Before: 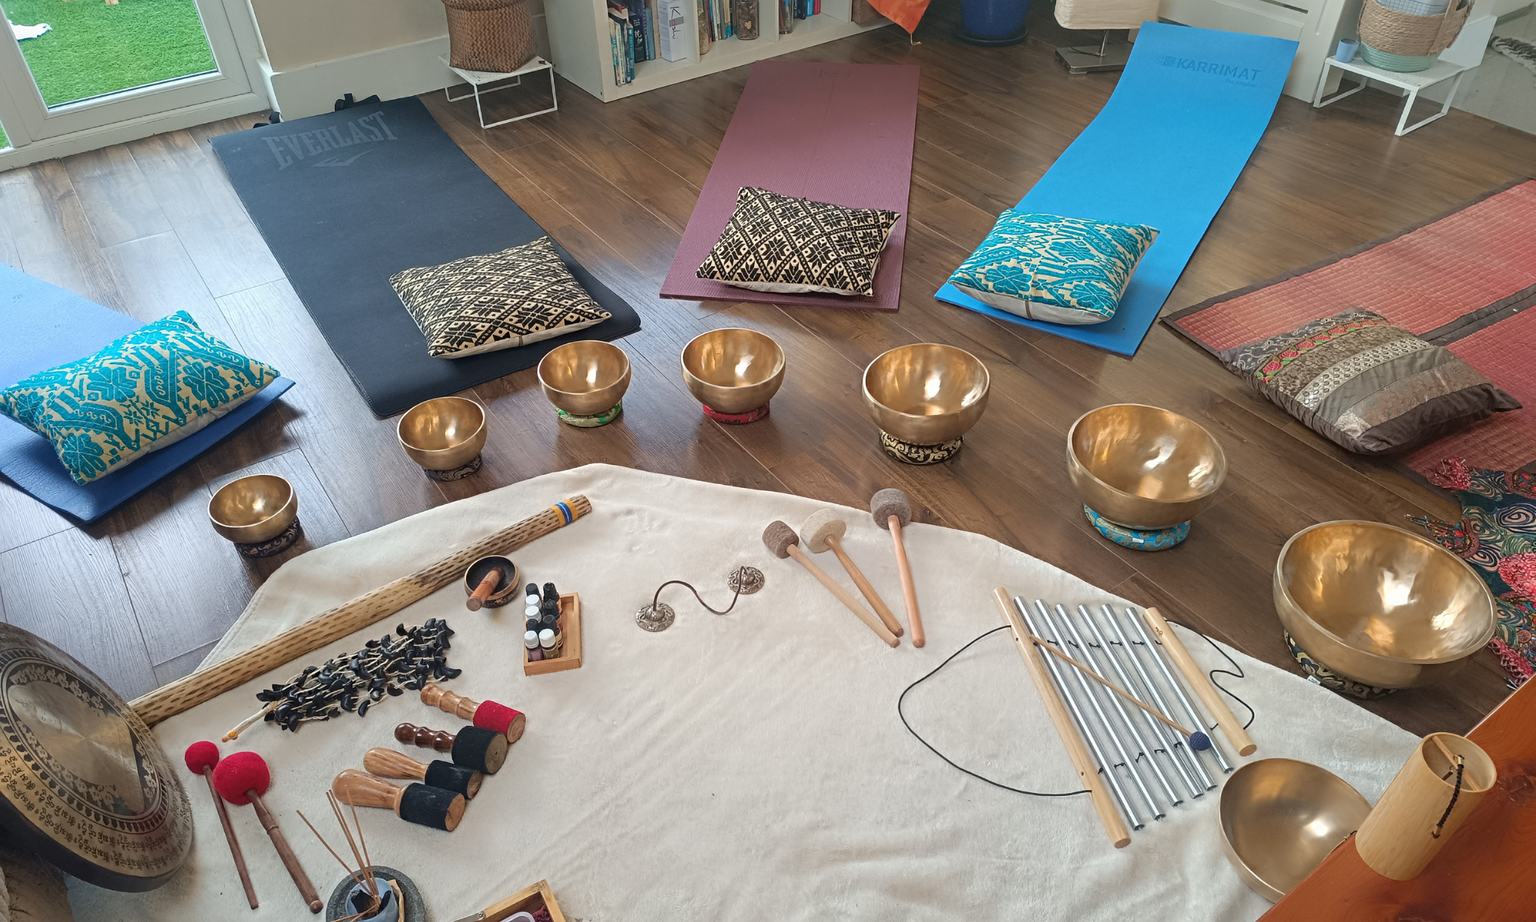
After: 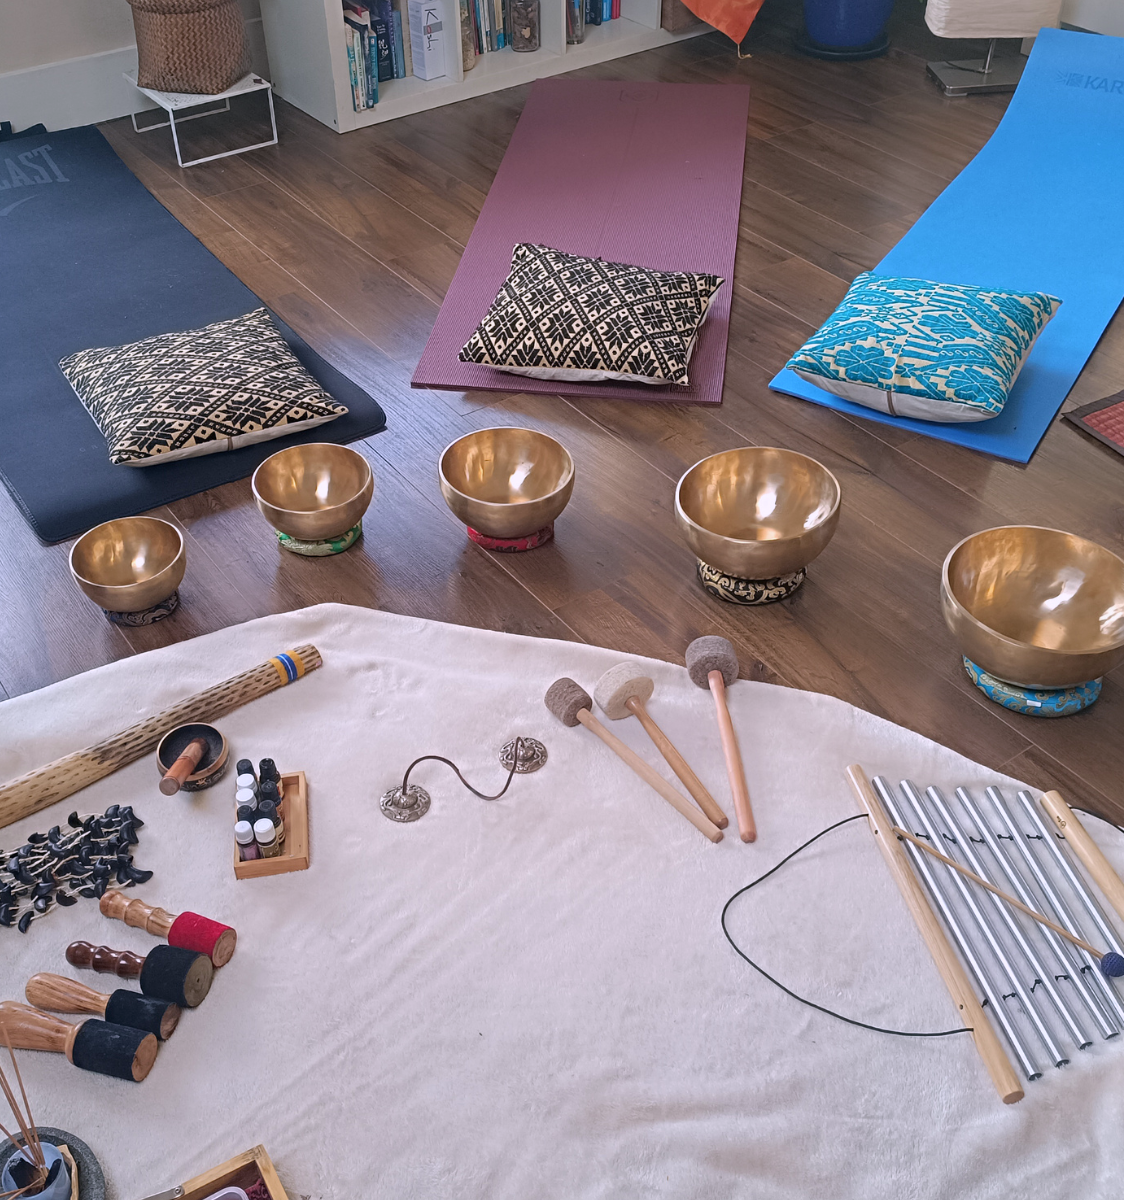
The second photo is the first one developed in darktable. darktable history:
crop and rotate: left 22.412%, right 21.361%
color correction: highlights a* 11.31, highlights b* 11.79
exposure: exposure -0.109 EV, compensate exposure bias true, compensate highlight preservation false
color calibration: gray › normalize channels true, illuminant custom, x 0.388, y 0.387, temperature 3792.83 K, gamut compression 0.026
